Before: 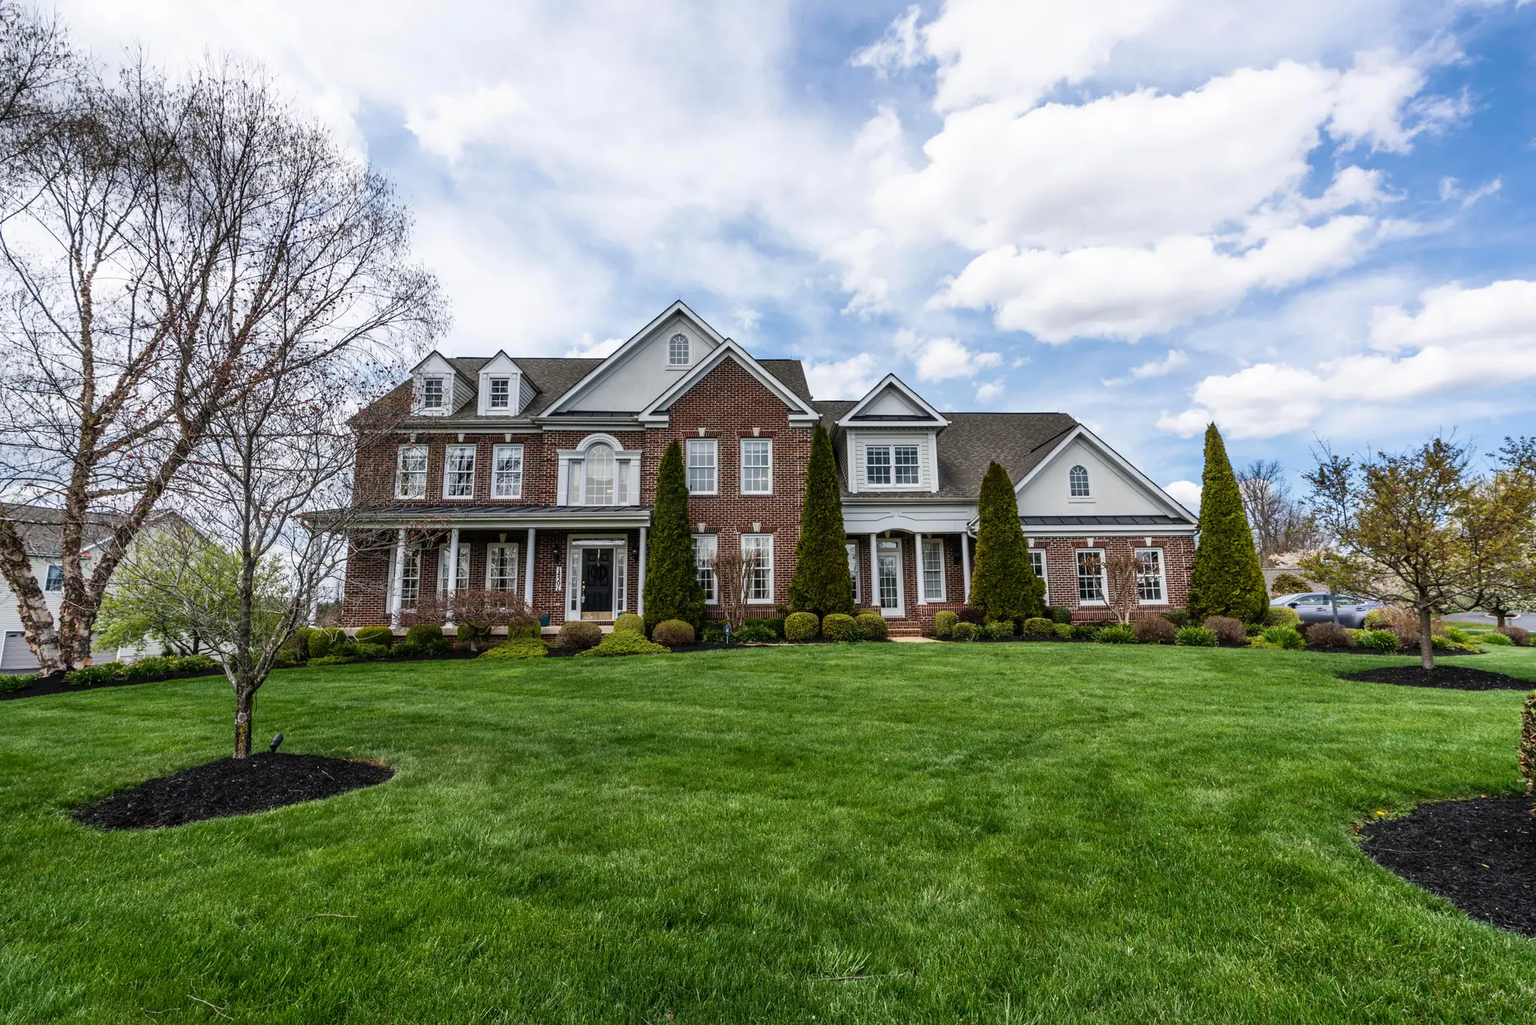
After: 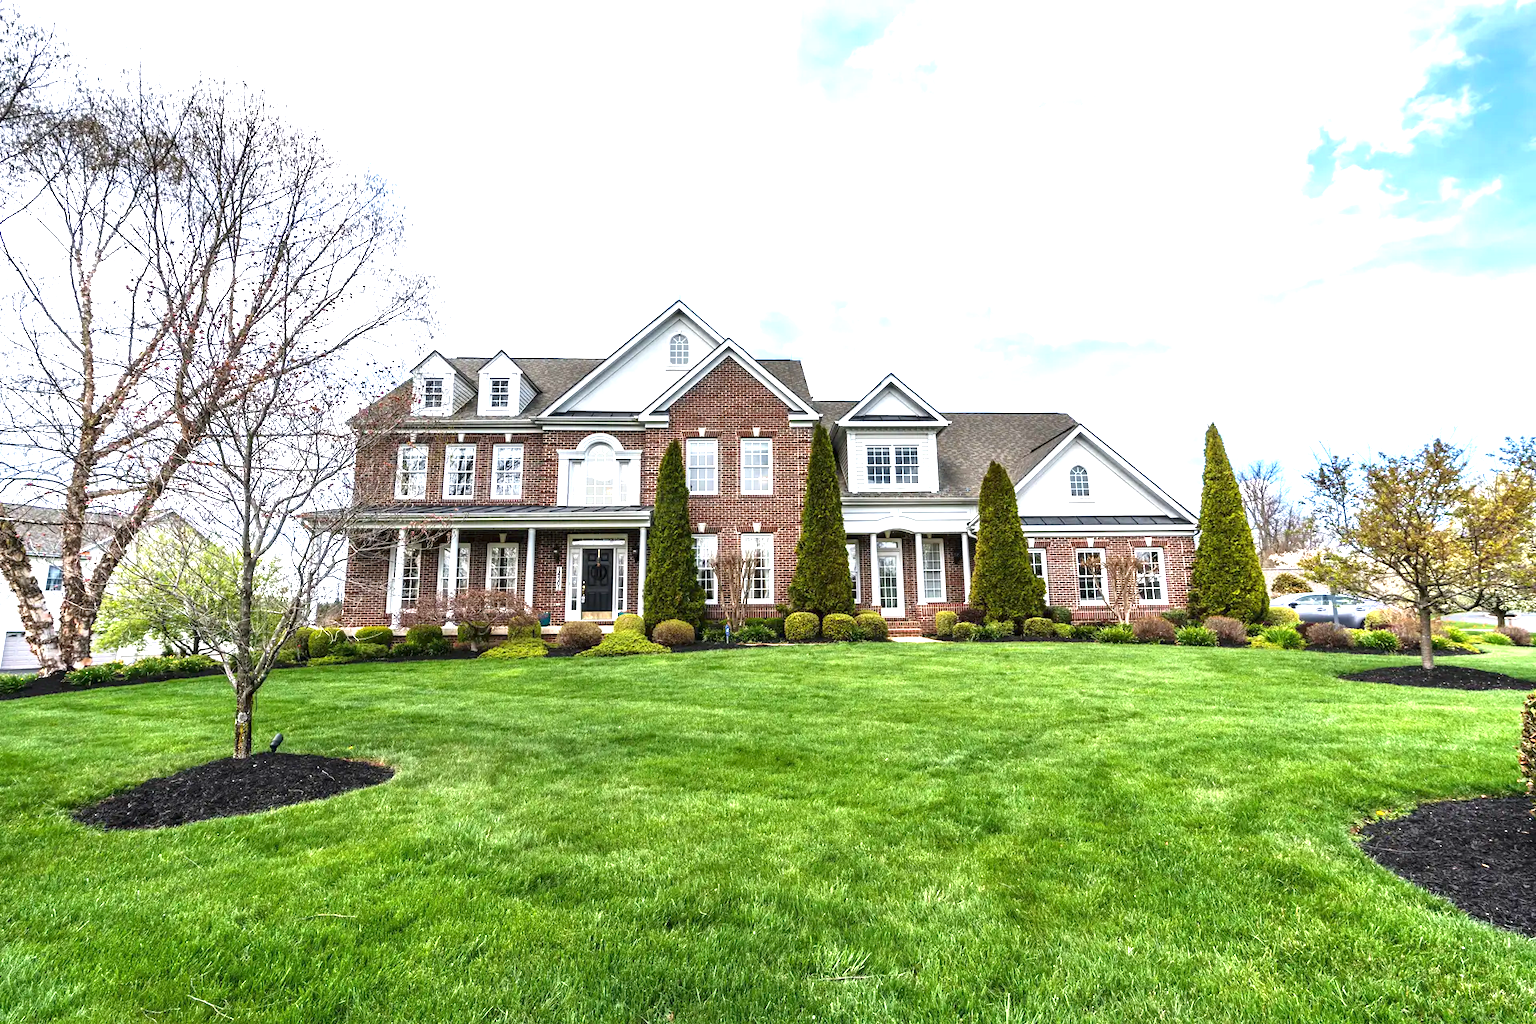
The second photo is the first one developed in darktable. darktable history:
exposure: black level correction 0, exposure 1.504 EV, compensate highlight preservation false
